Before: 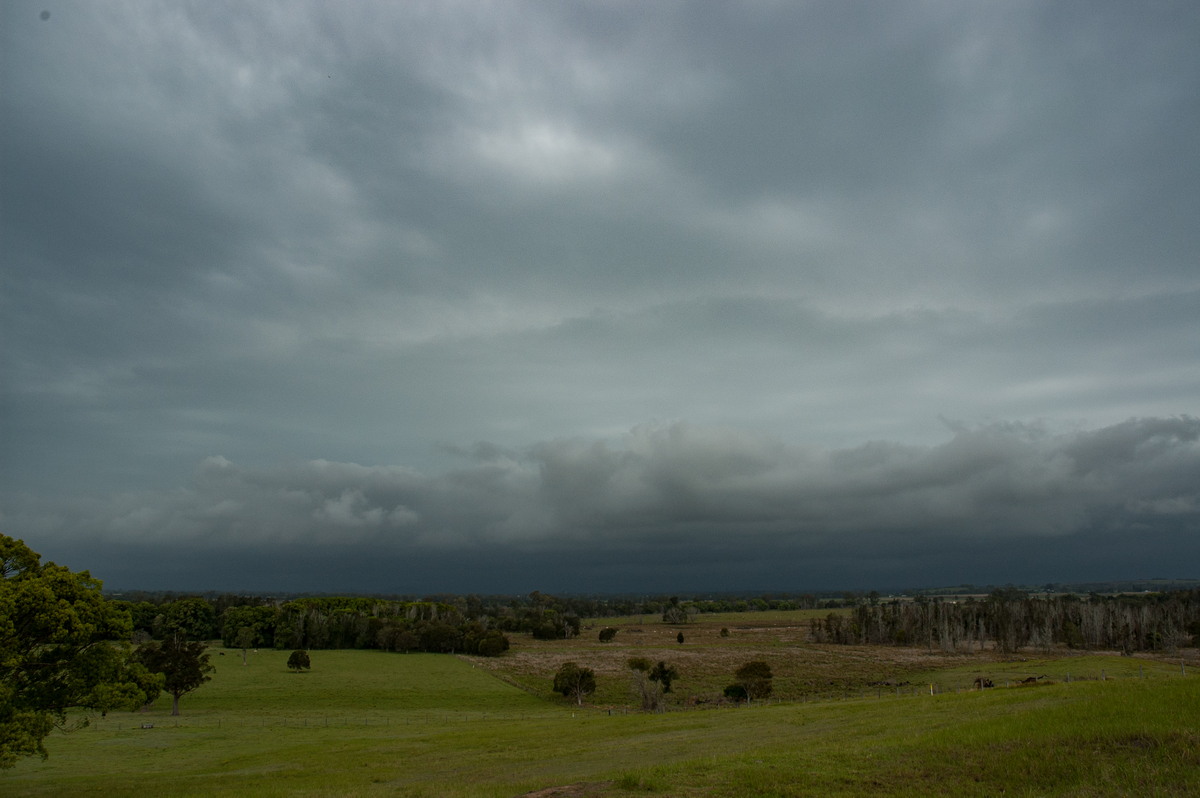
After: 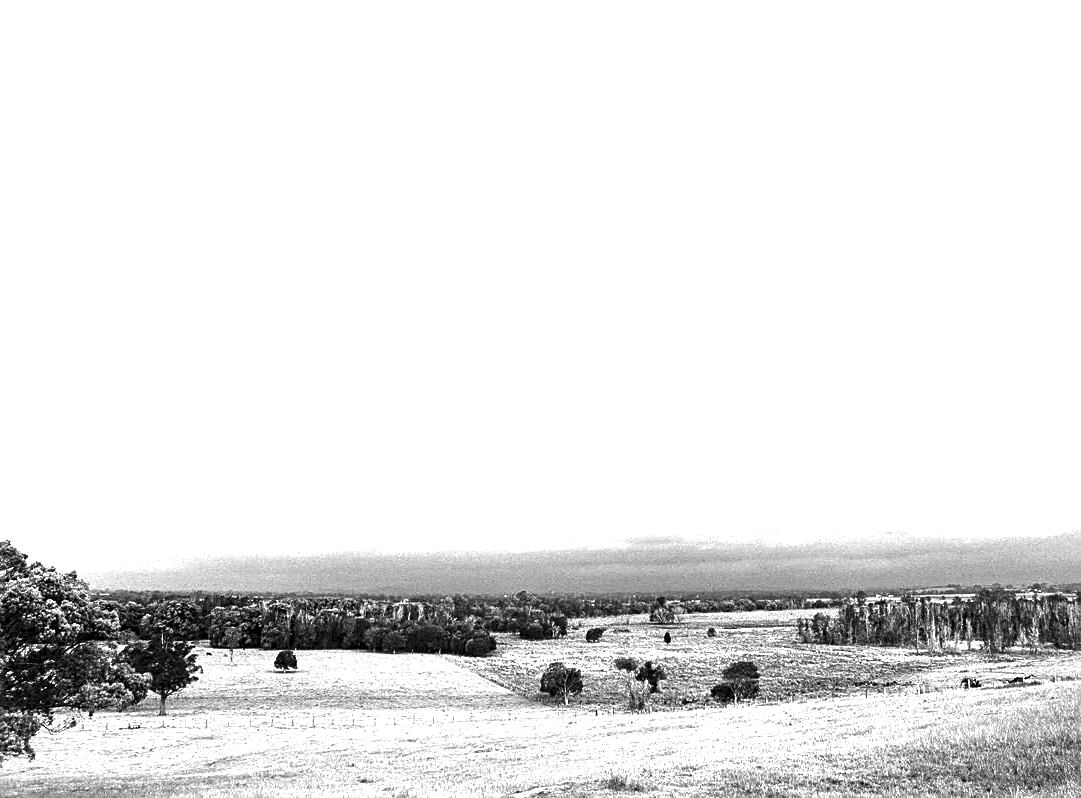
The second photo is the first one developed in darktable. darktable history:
exposure: black level correction 0, exposure 4 EV, compensate exposure bias true, compensate highlight preservation false
rgb curve: mode RGB, independent channels
monochrome: on, module defaults
local contrast: highlights 100%, shadows 100%, detail 120%, midtone range 0.2
tone equalizer: on, module defaults
contrast brightness saturation: brightness -0.52
crop and rotate: left 1.088%, right 8.807%
sharpen: on, module defaults
